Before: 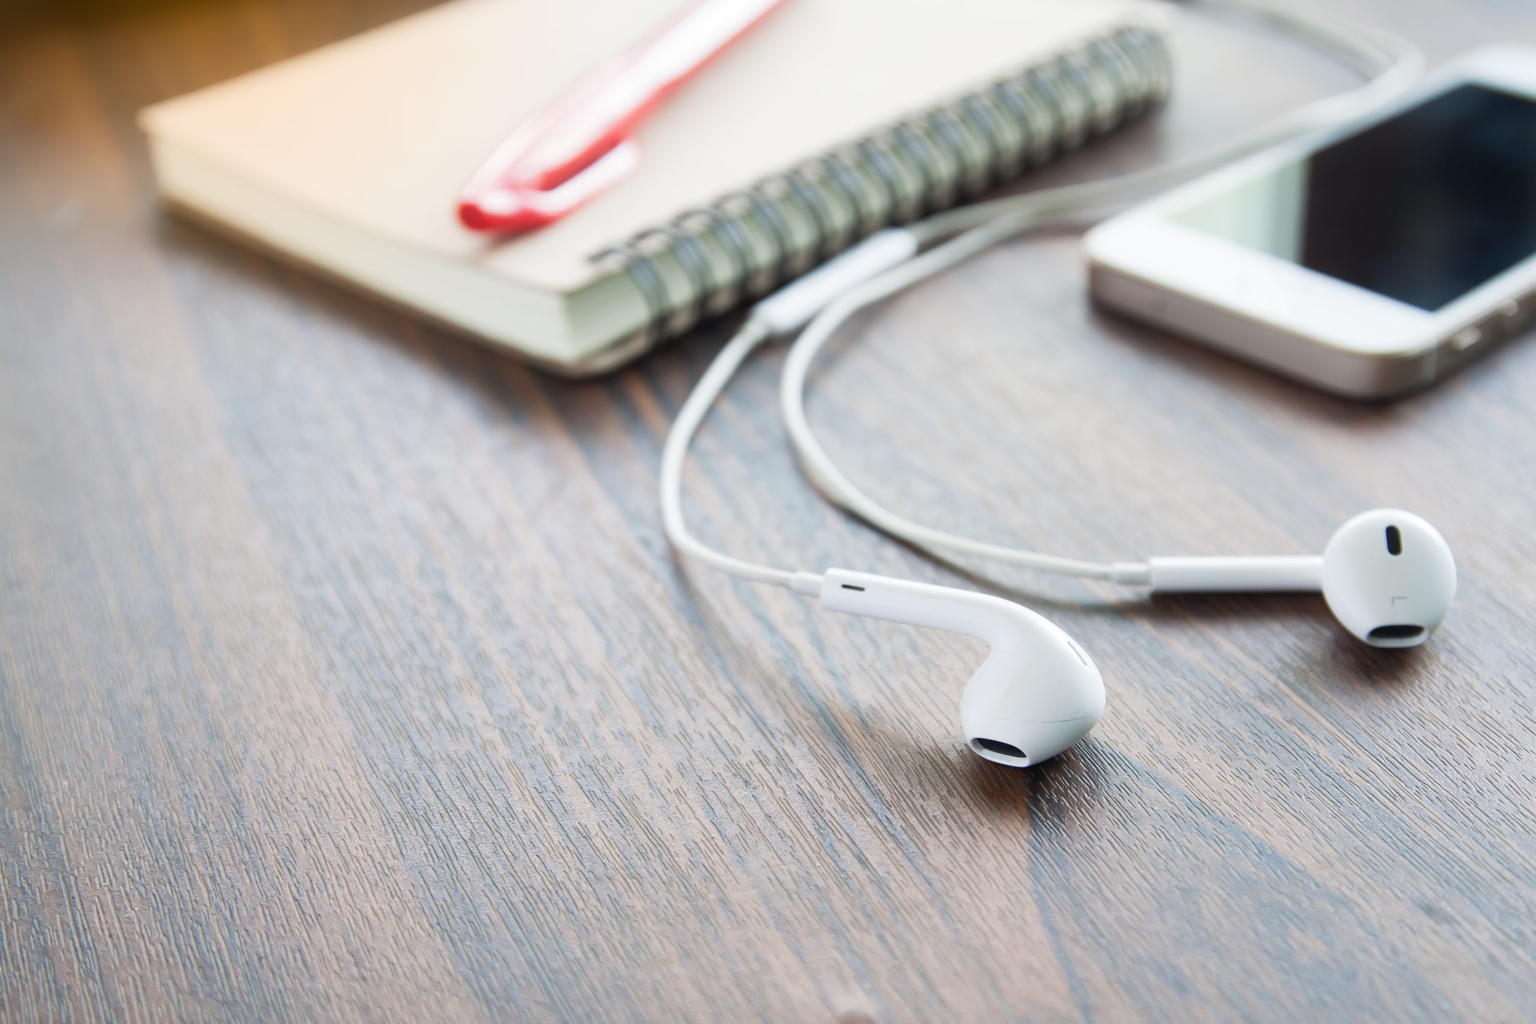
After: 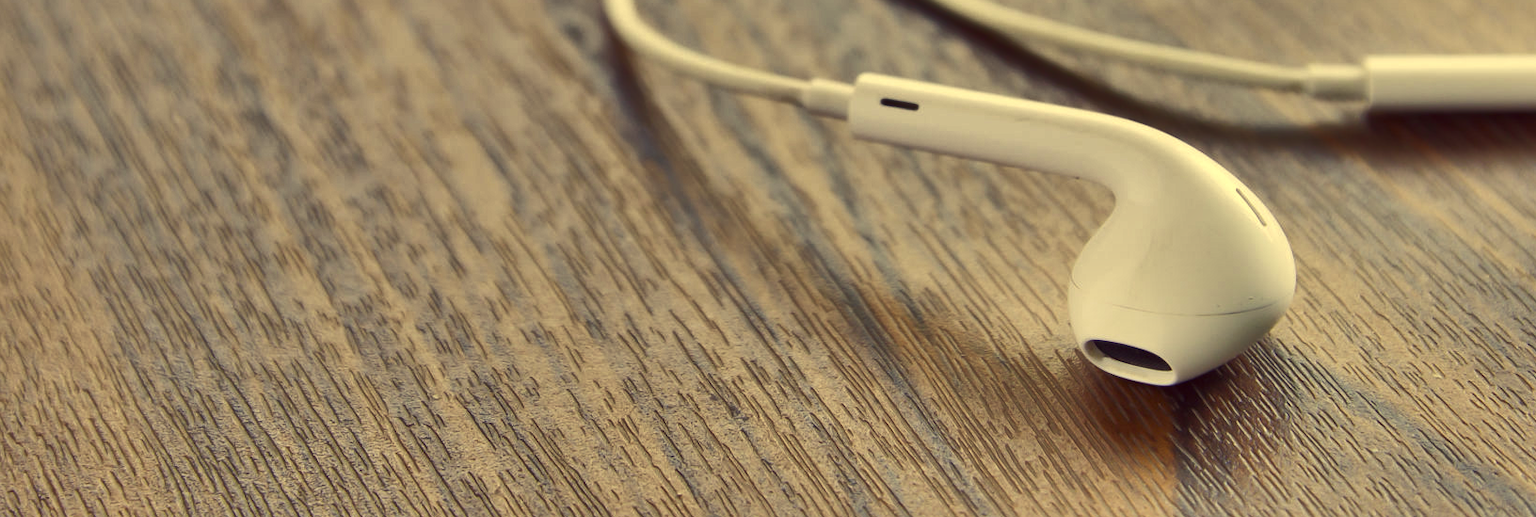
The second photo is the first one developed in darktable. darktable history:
crop: left 18.207%, top 50.966%, right 17.55%, bottom 16.795%
color correction: highlights a* -0.338, highlights b* 39.66, shadows a* 9.8, shadows b* -0.313
shadows and highlights: shadows 20.99, highlights -81.3, soften with gaussian
